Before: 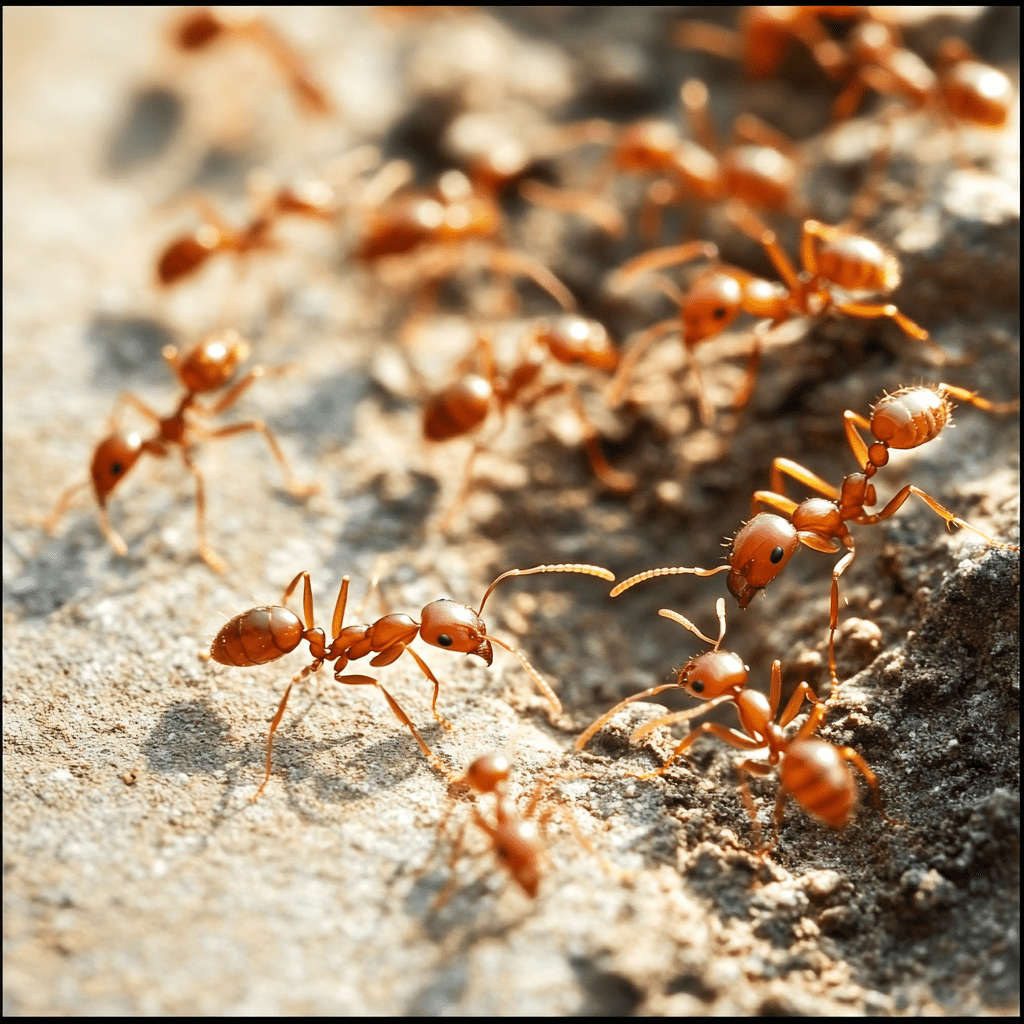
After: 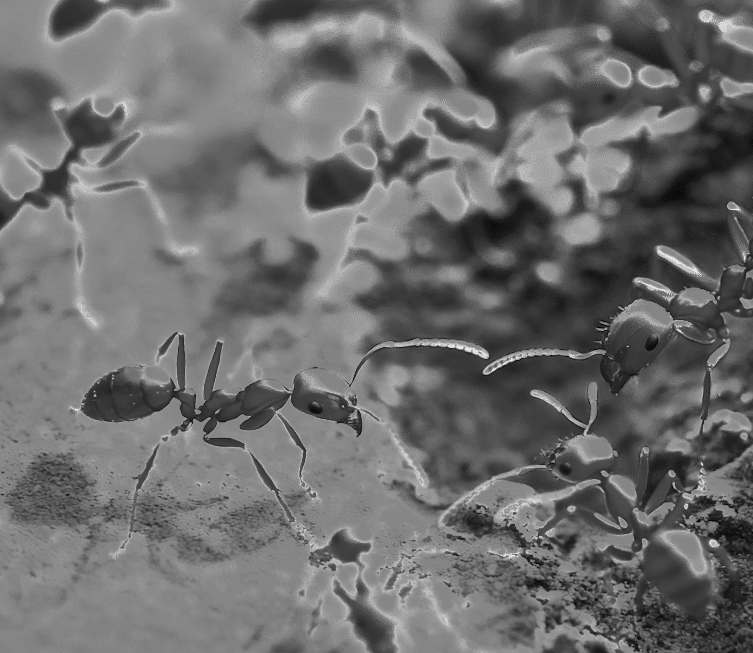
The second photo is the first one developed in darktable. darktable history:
color calibration: illuminant as shot in camera, x 0.442, y 0.413, temperature 2903.13 K
crop and rotate: angle -3.37°, left 9.79%, top 20.73%, right 12.42%, bottom 11.82%
color zones: curves: ch0 [(0.002, 0.429) (0.121, 0.212) (0.198, 0.113) (0.276, 0.344) (0.331, 0.541) (0.41, 0.56) (0.482, 0.289) (0.619, 0.227) (0.721, 0.18) (0.821, 0.435) (0.928, 0.555) (1, 0.587)]; ch1 [(0, 0) (0.143, 0) (0.286, 0) (0.429, 0) (0.571, 0) (0.714, 0) (0.857, 0)]
